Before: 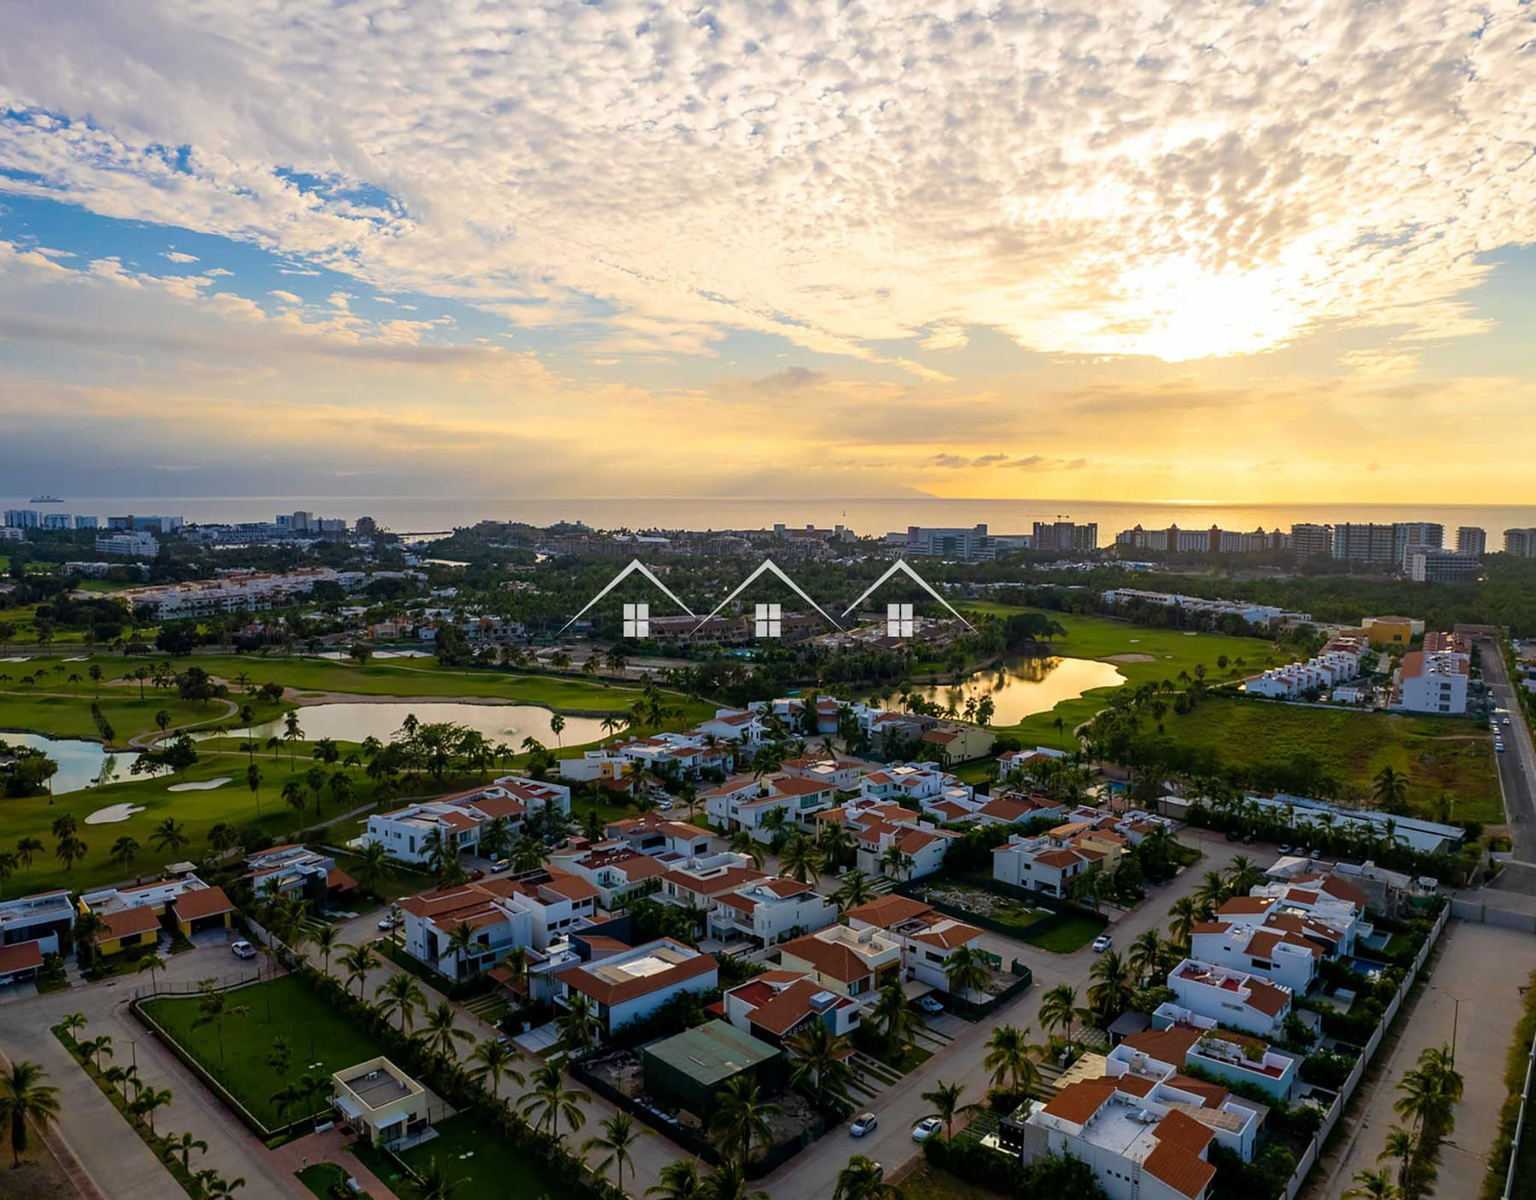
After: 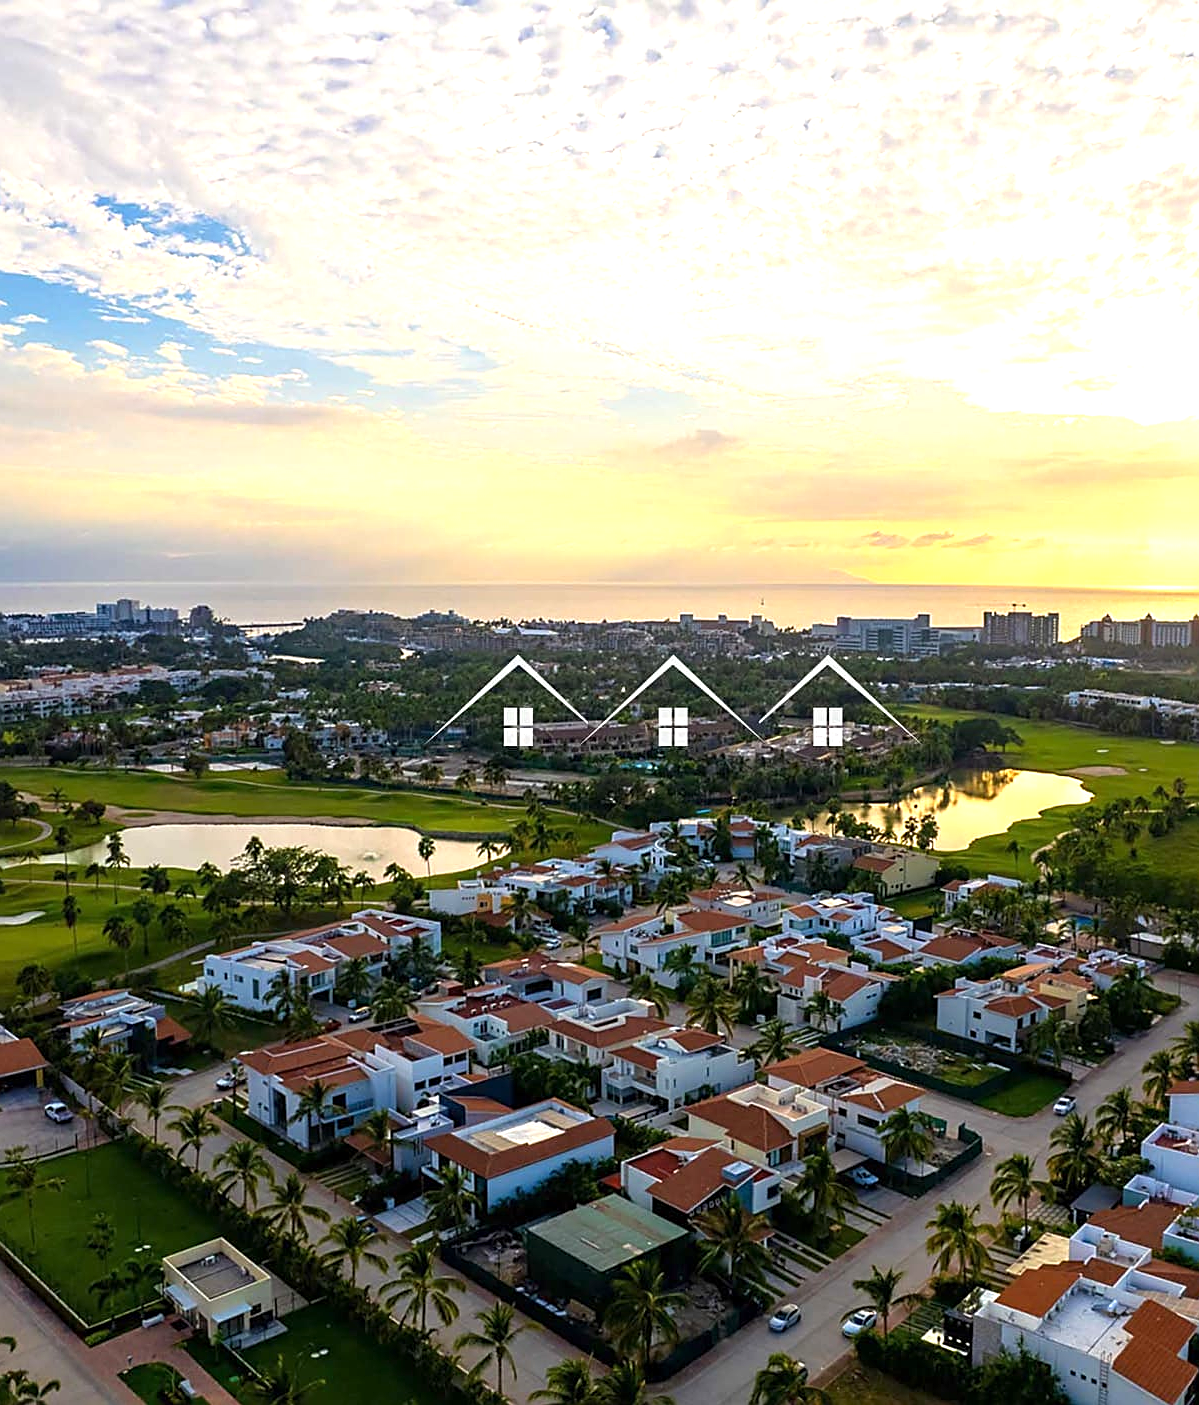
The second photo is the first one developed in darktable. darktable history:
exposure: exposure 0.74 EV, compensate highlight preservation false
sharpen: on, module defaults
crop and rotate: left 12.648%, right 20.685%
